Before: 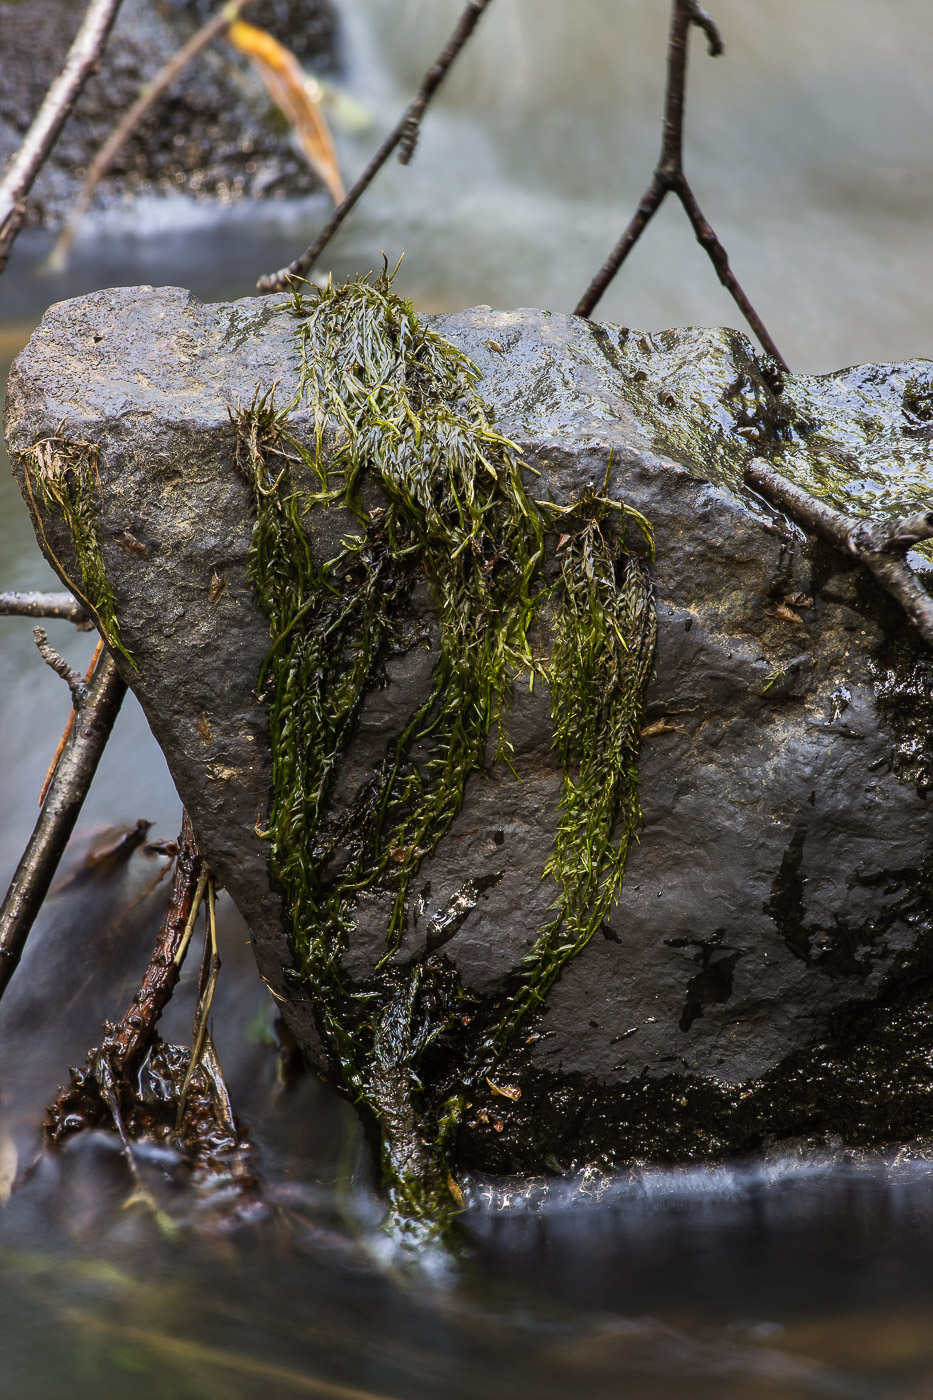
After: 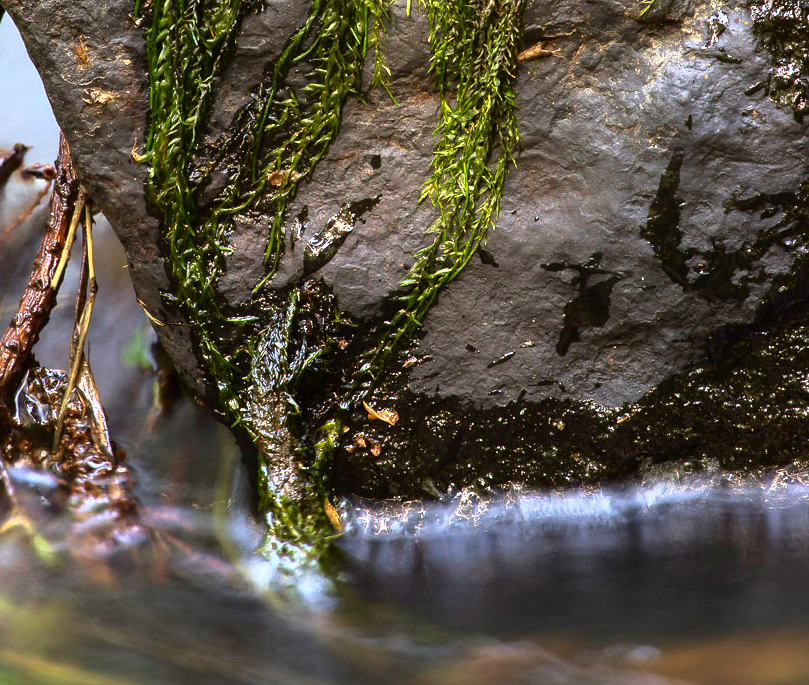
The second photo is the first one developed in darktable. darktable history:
crop and rotate: left 13.242%, top 48.32%, bottom 2.719%
exposure: black level correction 0, exposure 0.948 EV, compensate highlight preservation false
tone curve: curves: ch0 [(0, 0) (0.091, 0.077) (0.389, 0.458) (0.745, 0.82) (0.844, 0.908) (0.909, 0.942) (1, 0.973)]; ch1 [(0, 0) (0.437, 0.404) (0.5, 0.5) (0.529, 0.556) (0.58, 0.603) (0.616, 0.649) (1, 1)]; ch2 [(0, 0) (0.442, 0.415) (0.5, 0.5) (0.535, 0.557) (0.585, 0.62) (1, 1)], color space Lab, independent channels, preserve colors none
